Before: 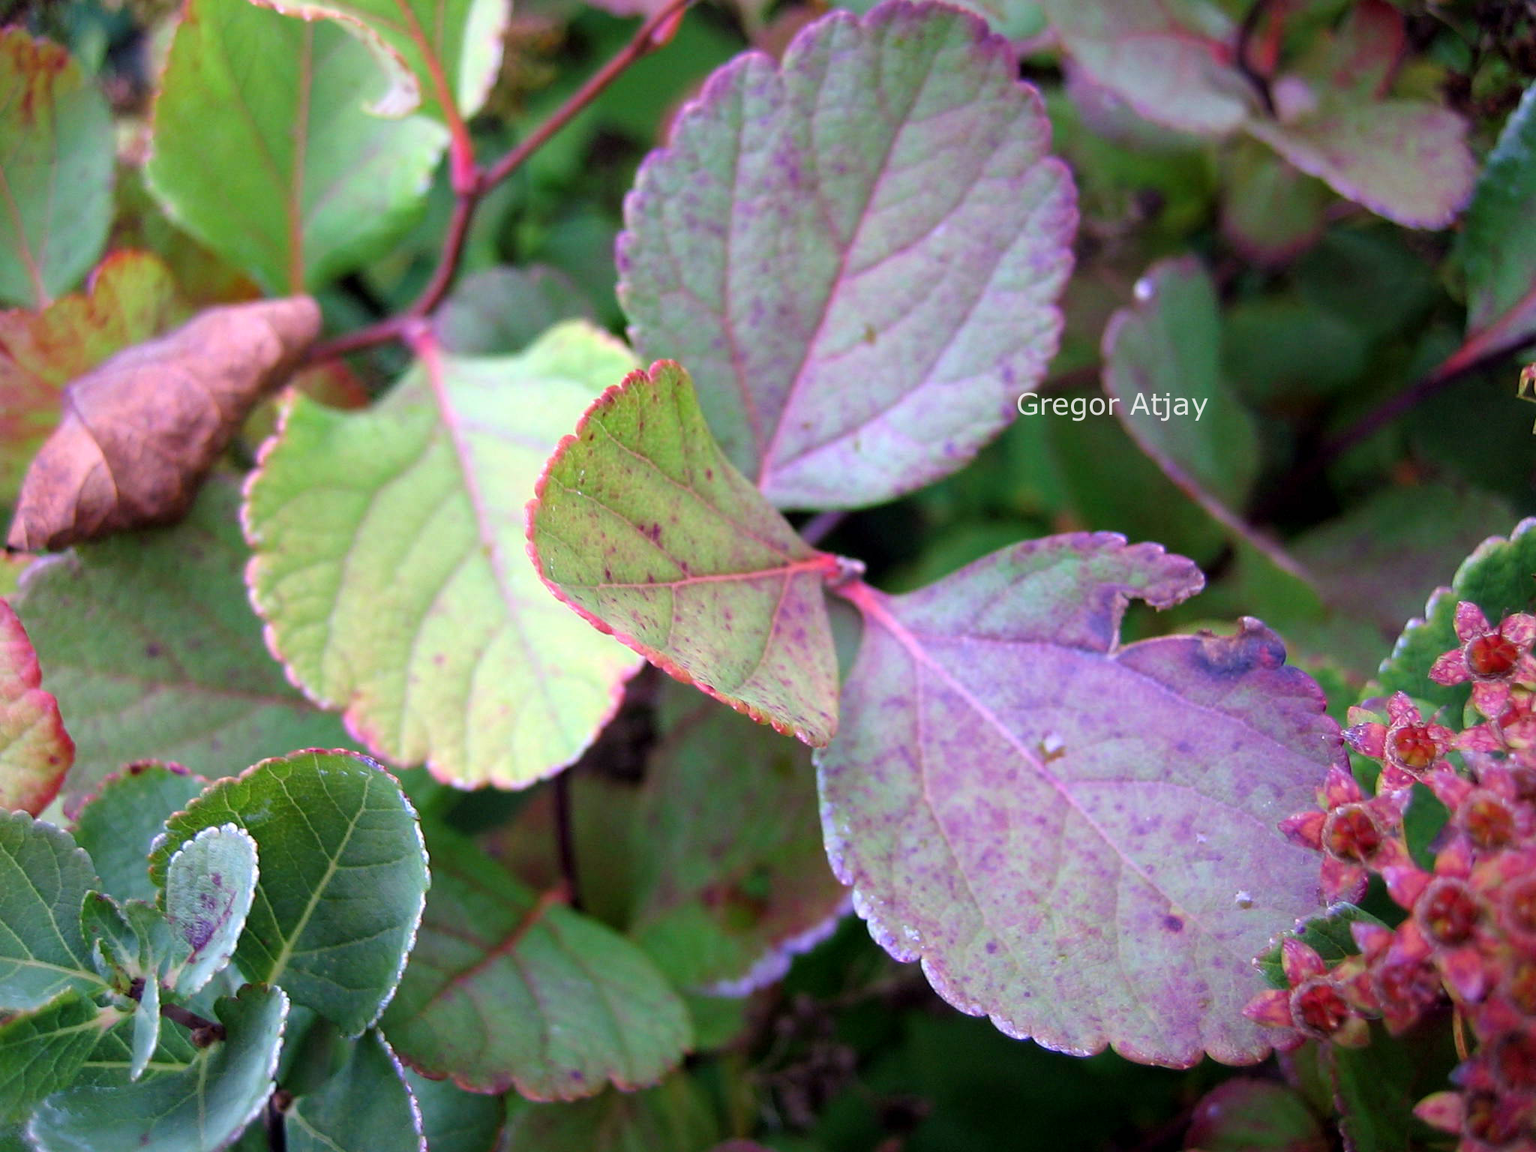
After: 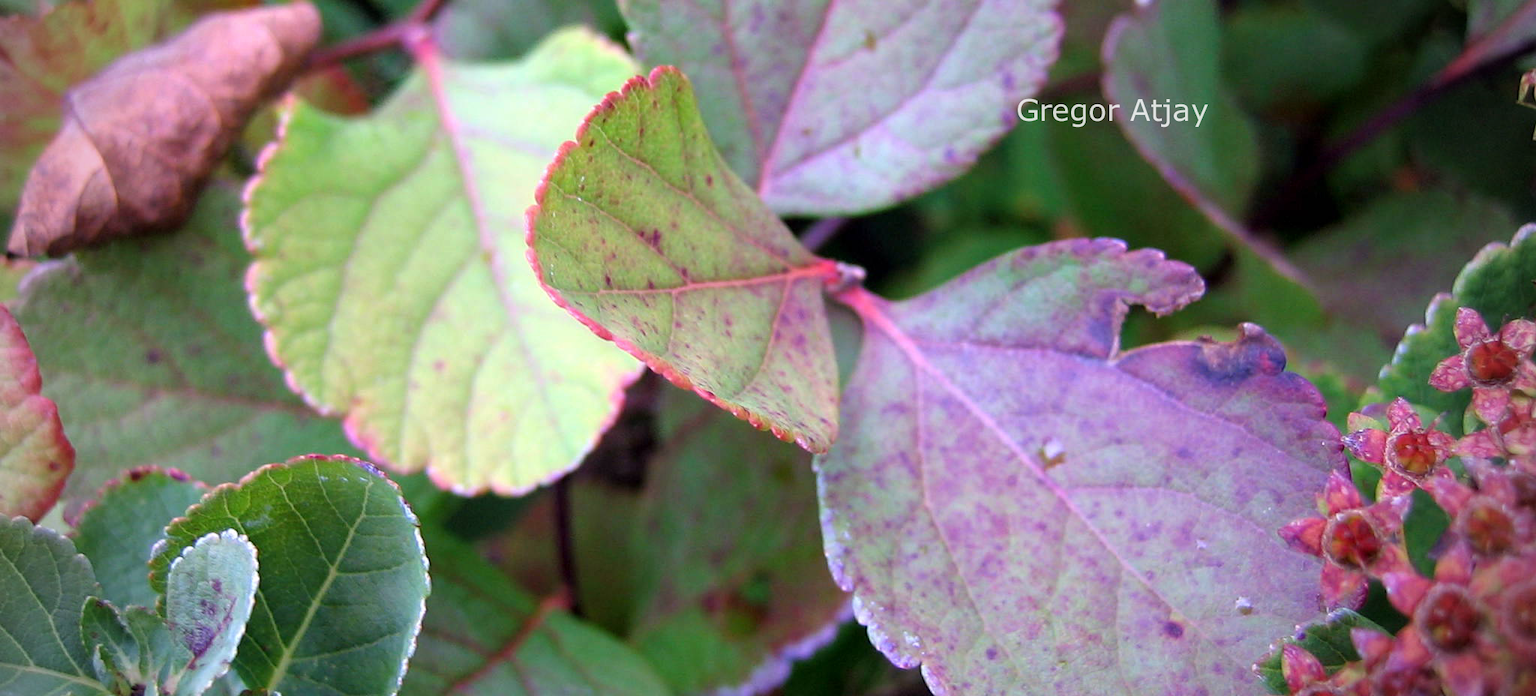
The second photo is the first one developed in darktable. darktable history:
vignetting: on, module defaults
crop and rotate: top 25.561%, bottom 13.927%
